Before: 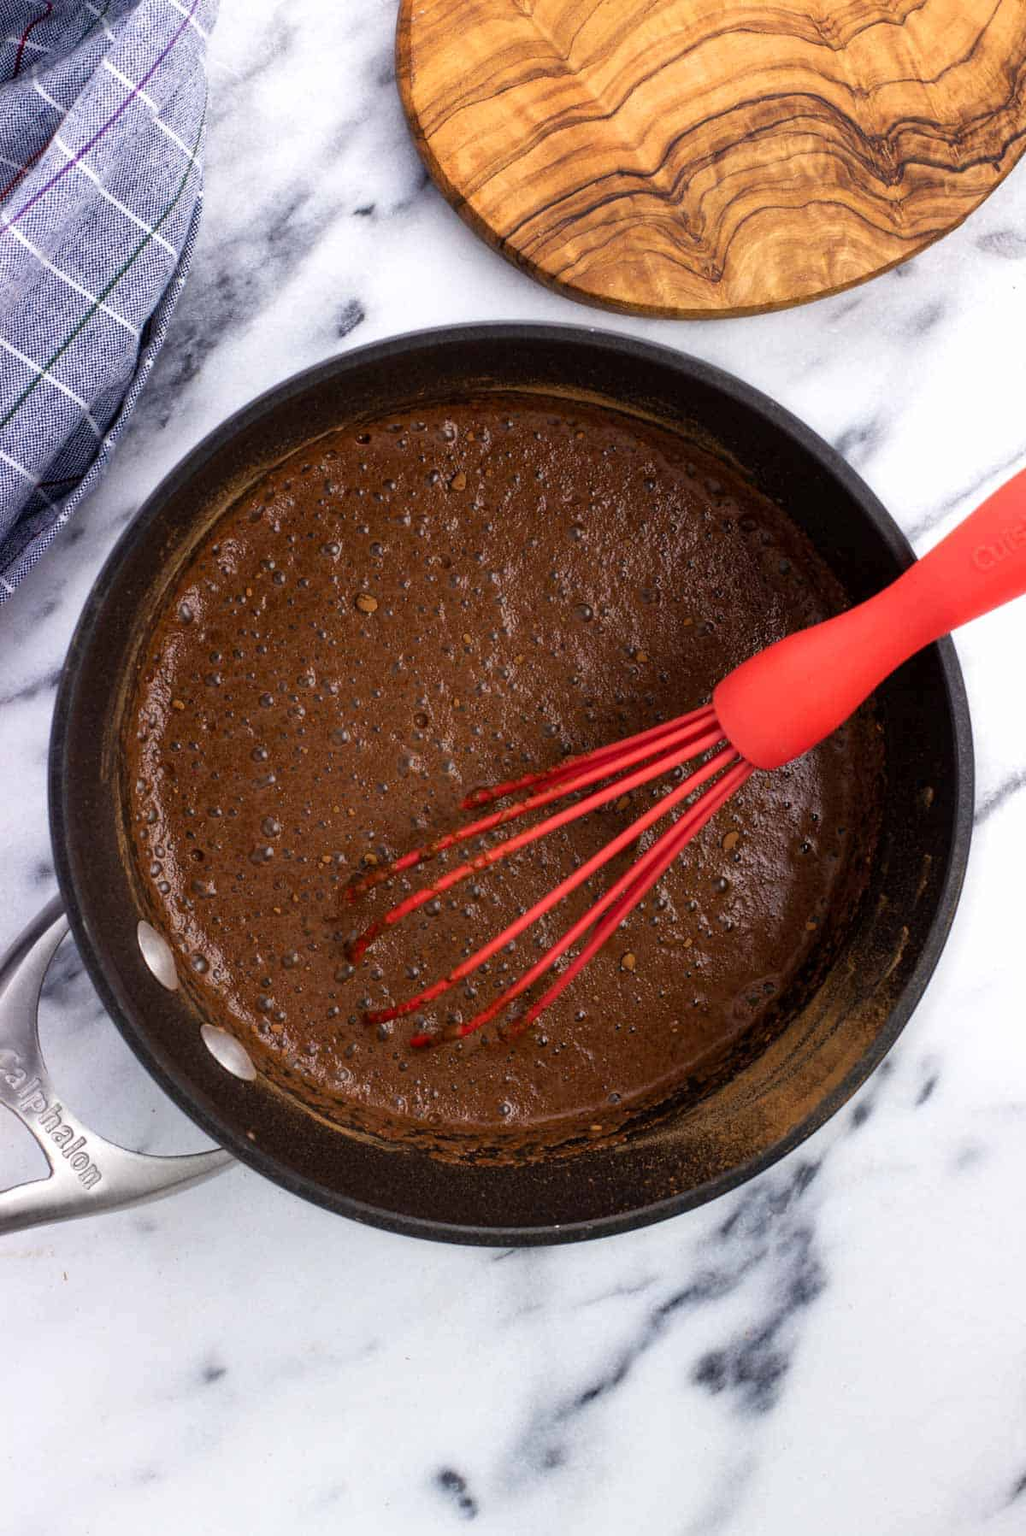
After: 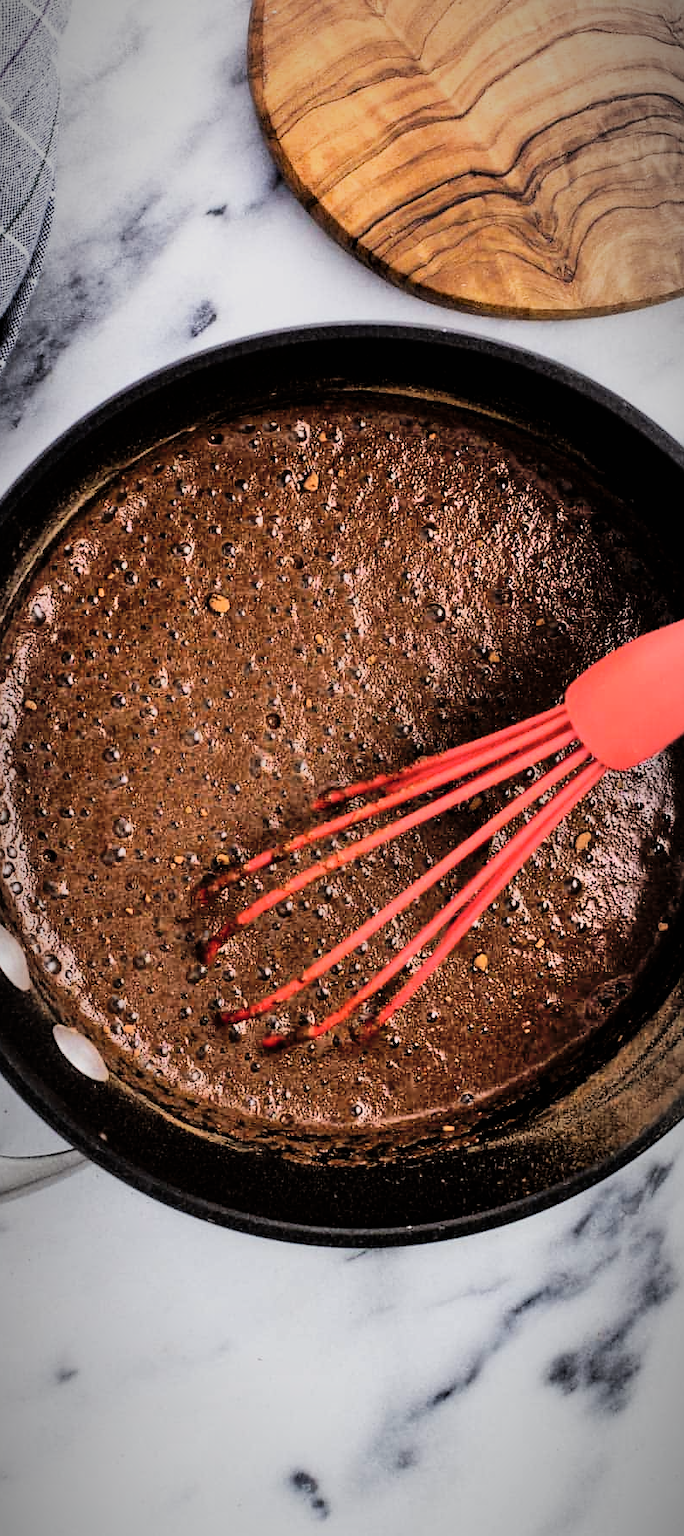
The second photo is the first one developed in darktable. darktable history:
filmic rgb: black relative exposure -5.09 EV, white relative exposure 3.96 EV, hardness 2.88, contrast 1.3, highlights saturation mix -31.46%
vignetting: fall-off radius 60.01%, brightness -0.612, saturation -0.674, automatic ratio true
shadows and highlights: shadows 75.24, highlights -24.84, soften with gaussian
crop and rotate: left 14.472%, right 18.857%
sharpen: radius 1.021, threshold 1.097
